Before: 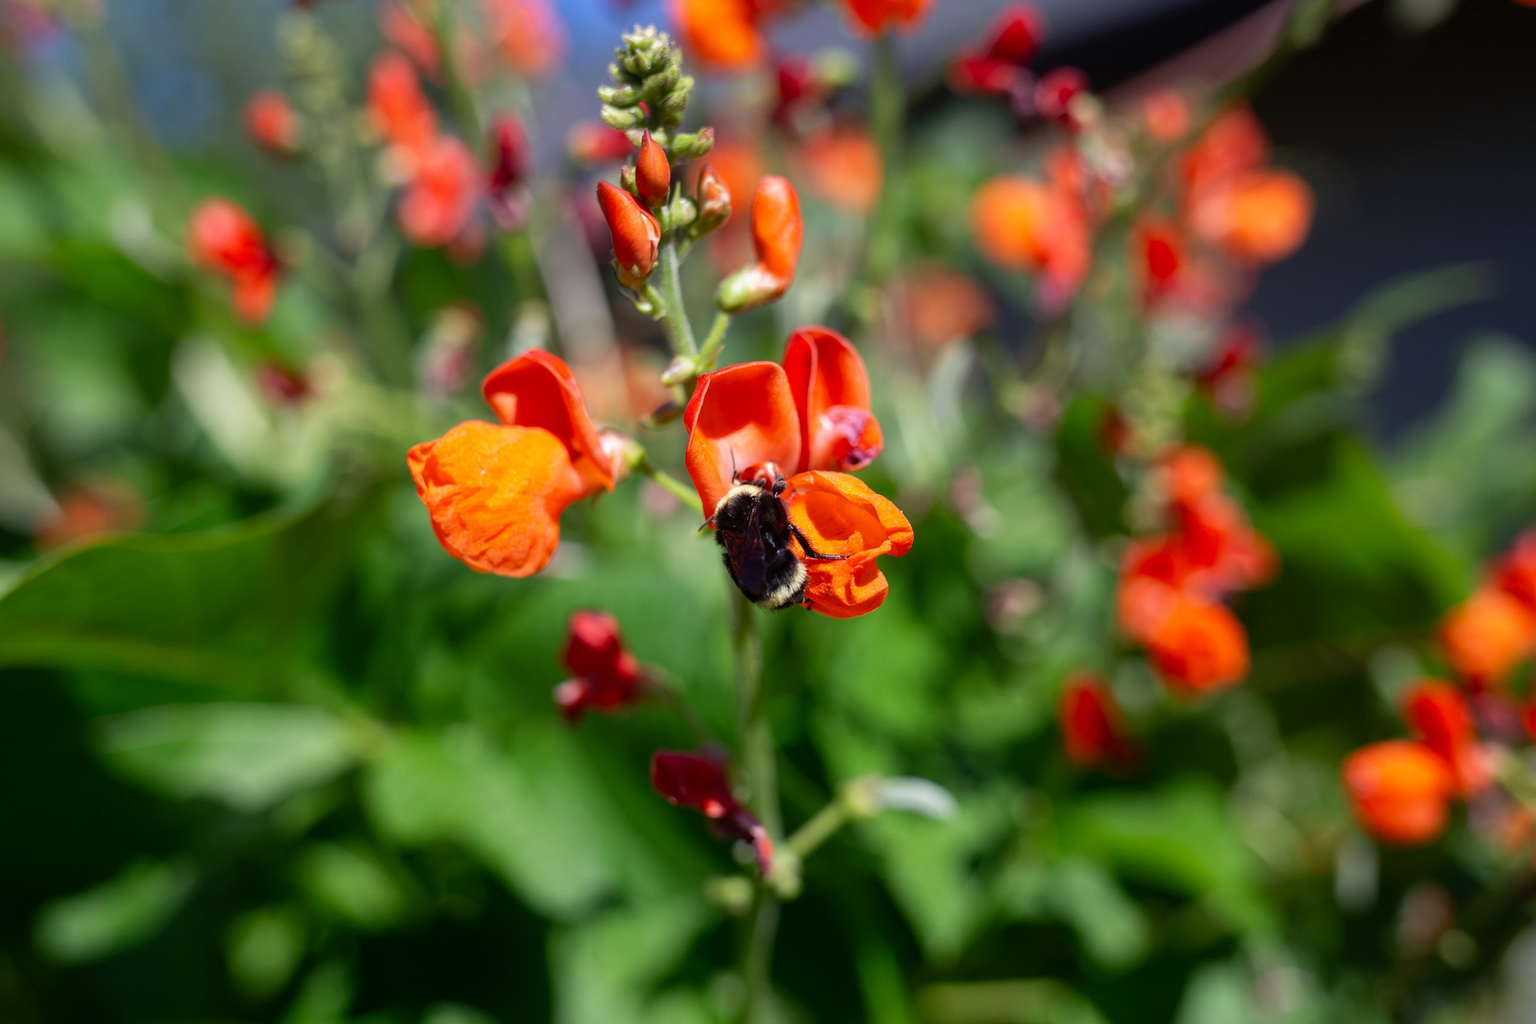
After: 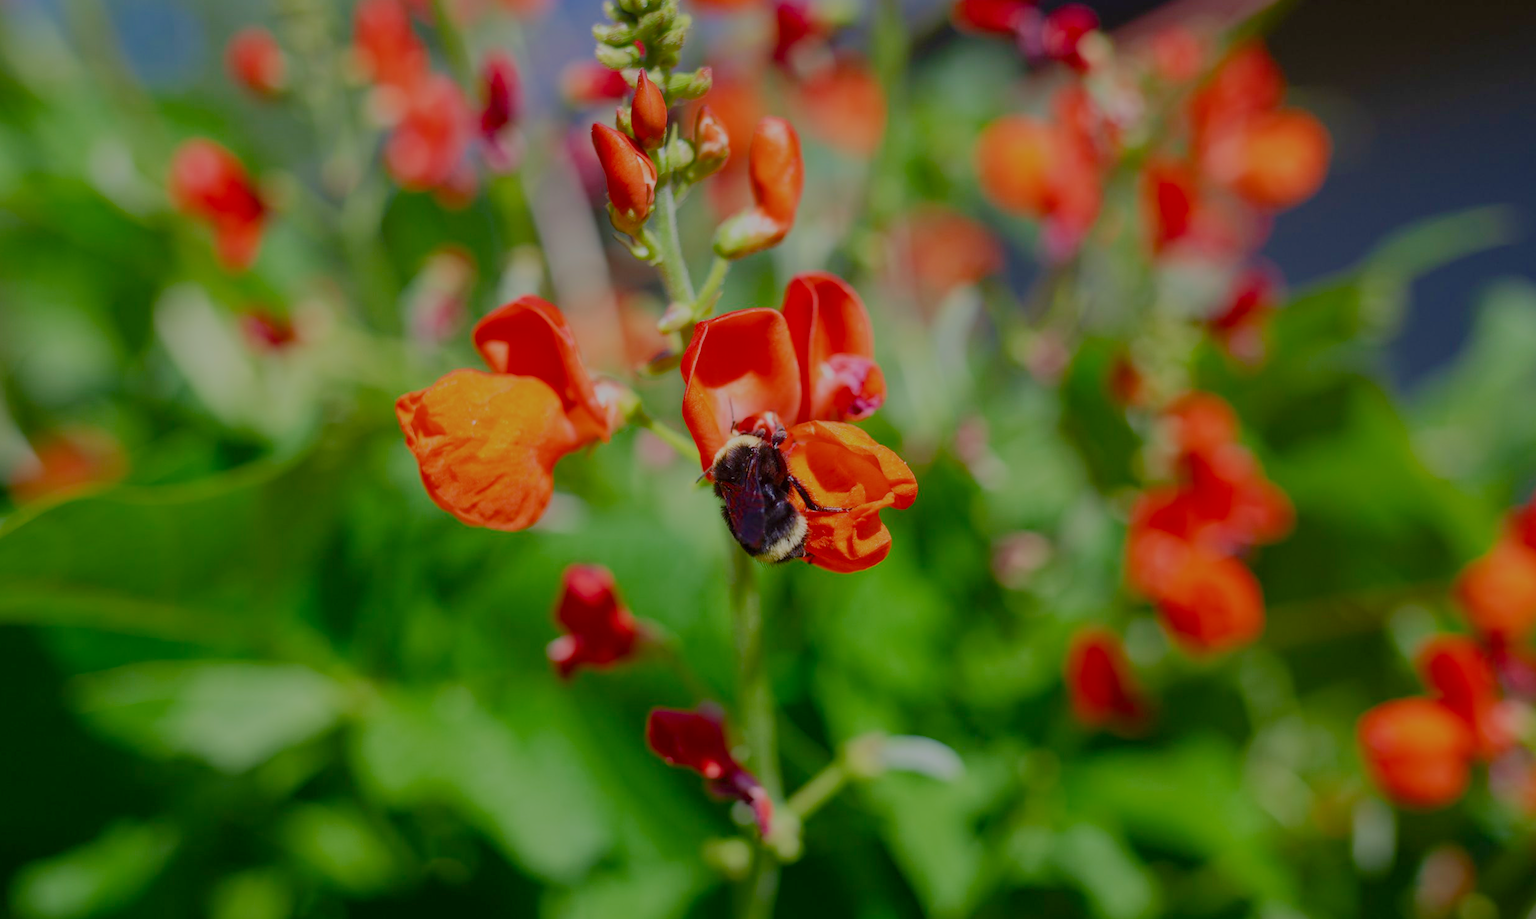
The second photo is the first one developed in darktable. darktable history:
filmic rgb: black relative exposure -14 EV, white relative exposure 8 EV, threshold 3 EV, hardness 3.74, latitude 50%, contrast 0.5, color science v5 (2021), contrast in shadows safe, contrast in highlights safe, enable highlight reconstruction true
crop: left 1.507%, top 6.147%, right 1.379%, bottom 6.637%
tone equalizer: -8 EV -0.417 EV, -7 EV -0.389 EV, -6 EV -0.333 EV, -5 EV -0.222 EV, -3 EV 0.222 EV, -2 EV 0.333 EV, -1 EV 0.389 EV, +0 EV 0.417 EV, edges refinement/feathering 500, mask exposure compensation -1.57 EV, preserve details no
color balance rgb: perceptual saturation grading › global saturation 20%, perceptual saturation grading › highlights -25%, perceptual saturation grading › shadows 25%
